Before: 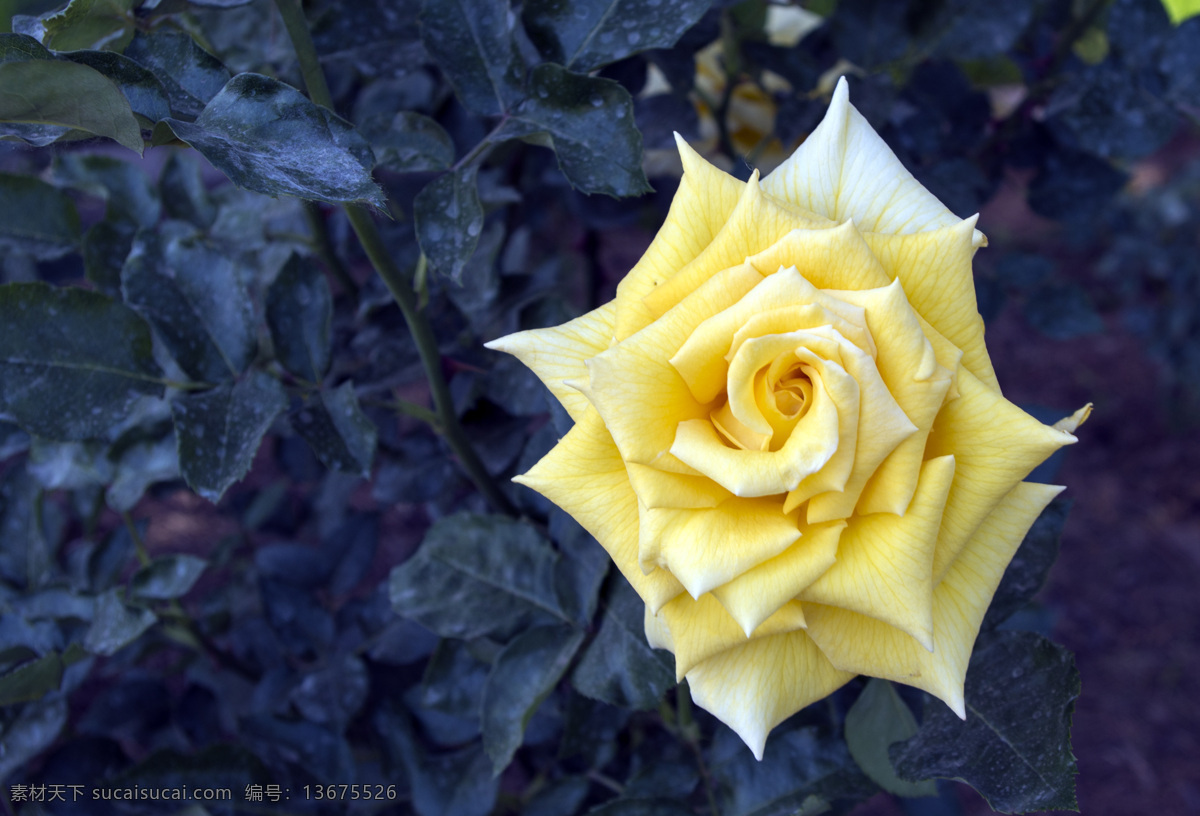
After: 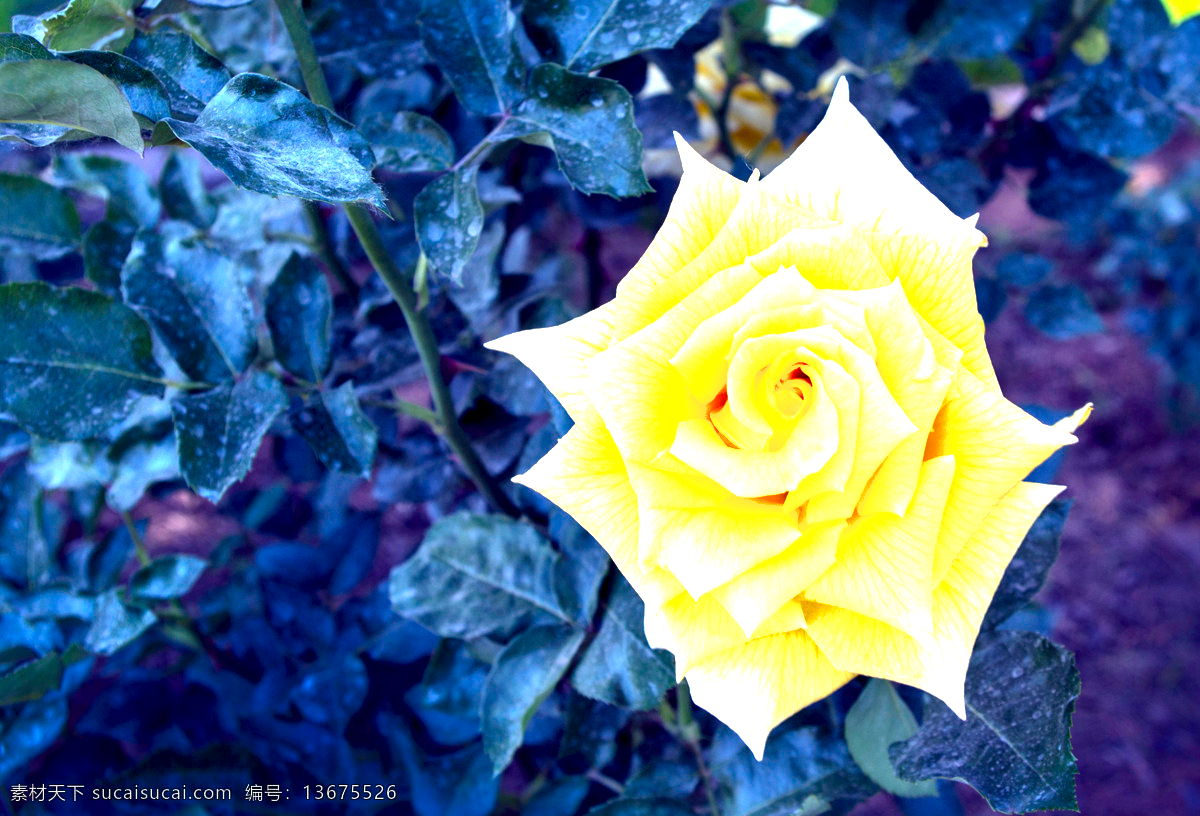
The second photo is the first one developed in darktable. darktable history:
shadows and highlights: shadows -88.38, highlights -36.6, soften with gaussian
local contrast: mode bilateral grid, contrast 20, coarseness 51, detail 158%, midtone range 0.2
exposure: exposure 1.998 EV, compensate highlight preservation false
color balance rgb: shadows lift › chroma 2.059%, shadows lift › hue 247.13°, power › luminance 3.446%, power › hue 233.3°, perceptual saturation grading › global saturation 11.898%
